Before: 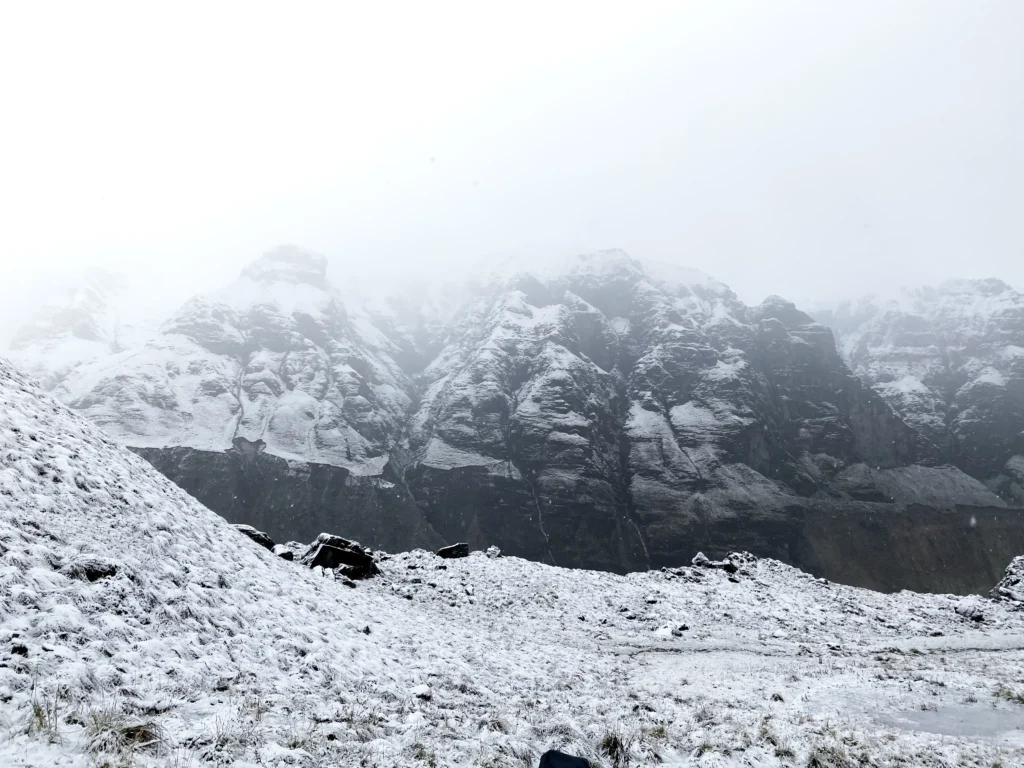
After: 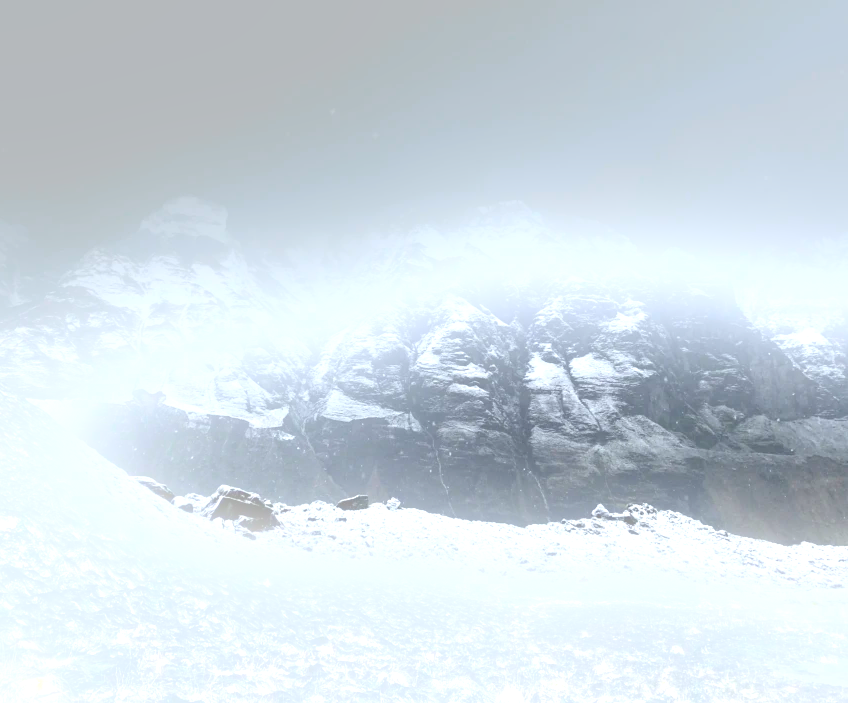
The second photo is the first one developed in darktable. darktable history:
bloom: size 16%, threshold 98%, strength 20%
exposure: black level correction 0, exposure 1.3 EV, compensate exposure bias true, compensate highlight preservation false
crop: left 9.807%, top 6.259%, right 7.334%, bottom 2.177%
white balance: red 0.986, blue 1.01
